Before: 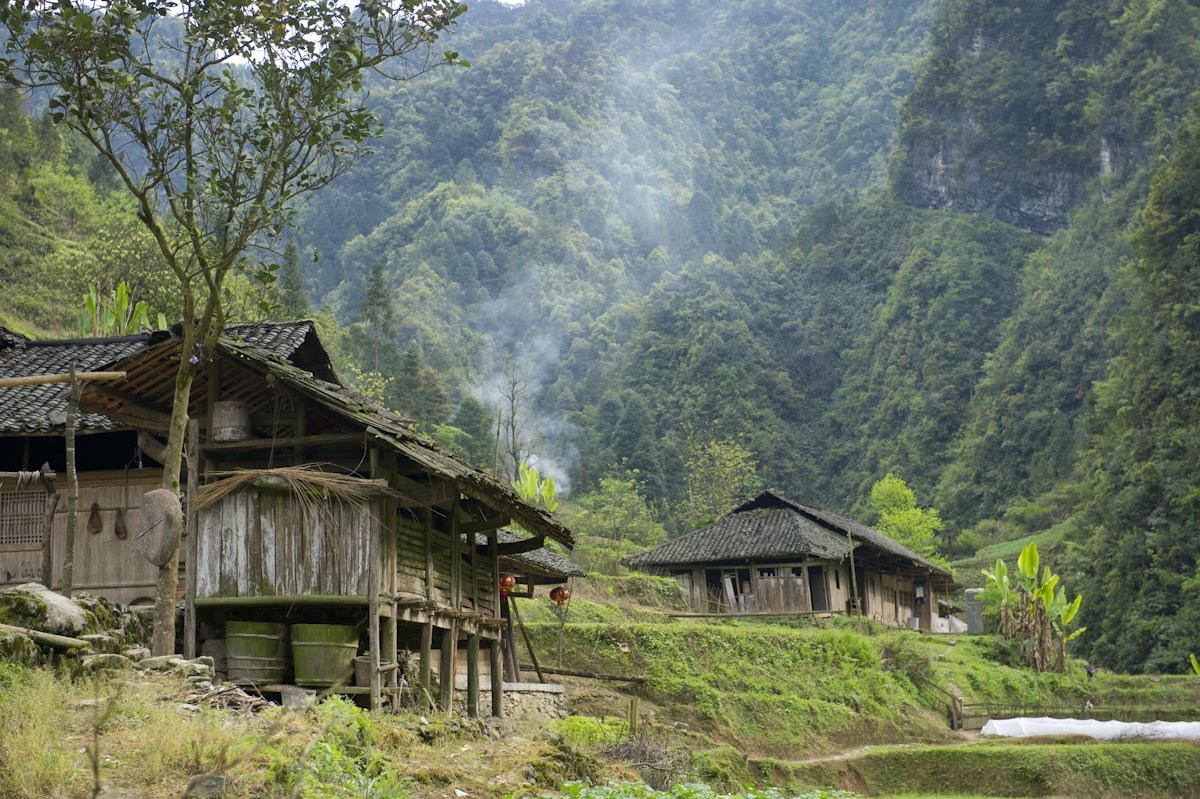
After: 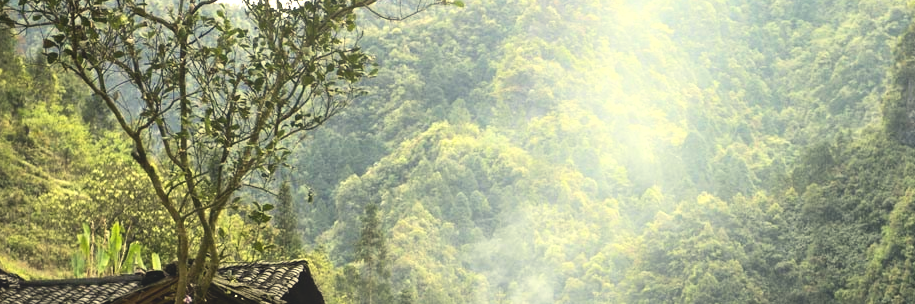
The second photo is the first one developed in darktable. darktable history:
crop: left 0.579%, top 7.627%, right 23.167%, bottom 54.275%
exposure: black level correction 0, compensate exposure bias true, compensate highlight preservation false
color correction: highlights a* -0.182, highlights b* -0.124
bloom: on, module defaults
tone equalizer: -8 EV -1.08 EV, -7 EV -1.01 EV, -6 EV -0.867 EV, -5 EV -0.578 EV, -3 EV 0.578 EV, -2 EV 0.867 EV, -1 EV 1.01 EV, +0 EV 1.08 EV, edges refinement/feathering 500, mask exposure compensation -1.57 EV, preserve details no
white balance: red 1.08, blue 0.791
